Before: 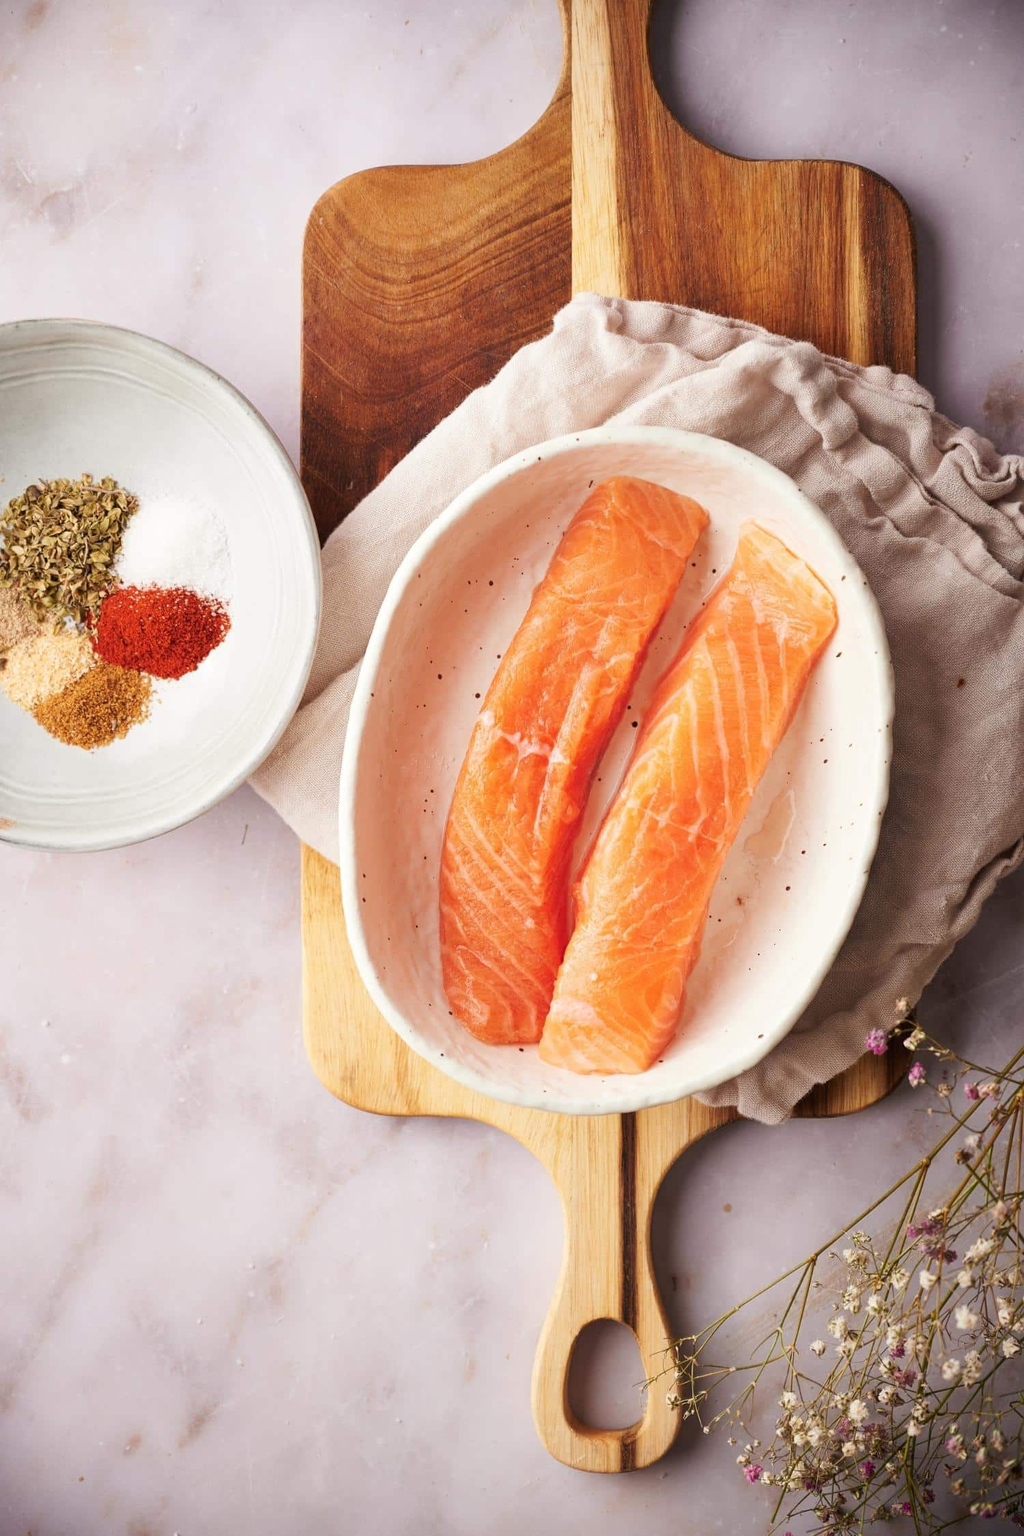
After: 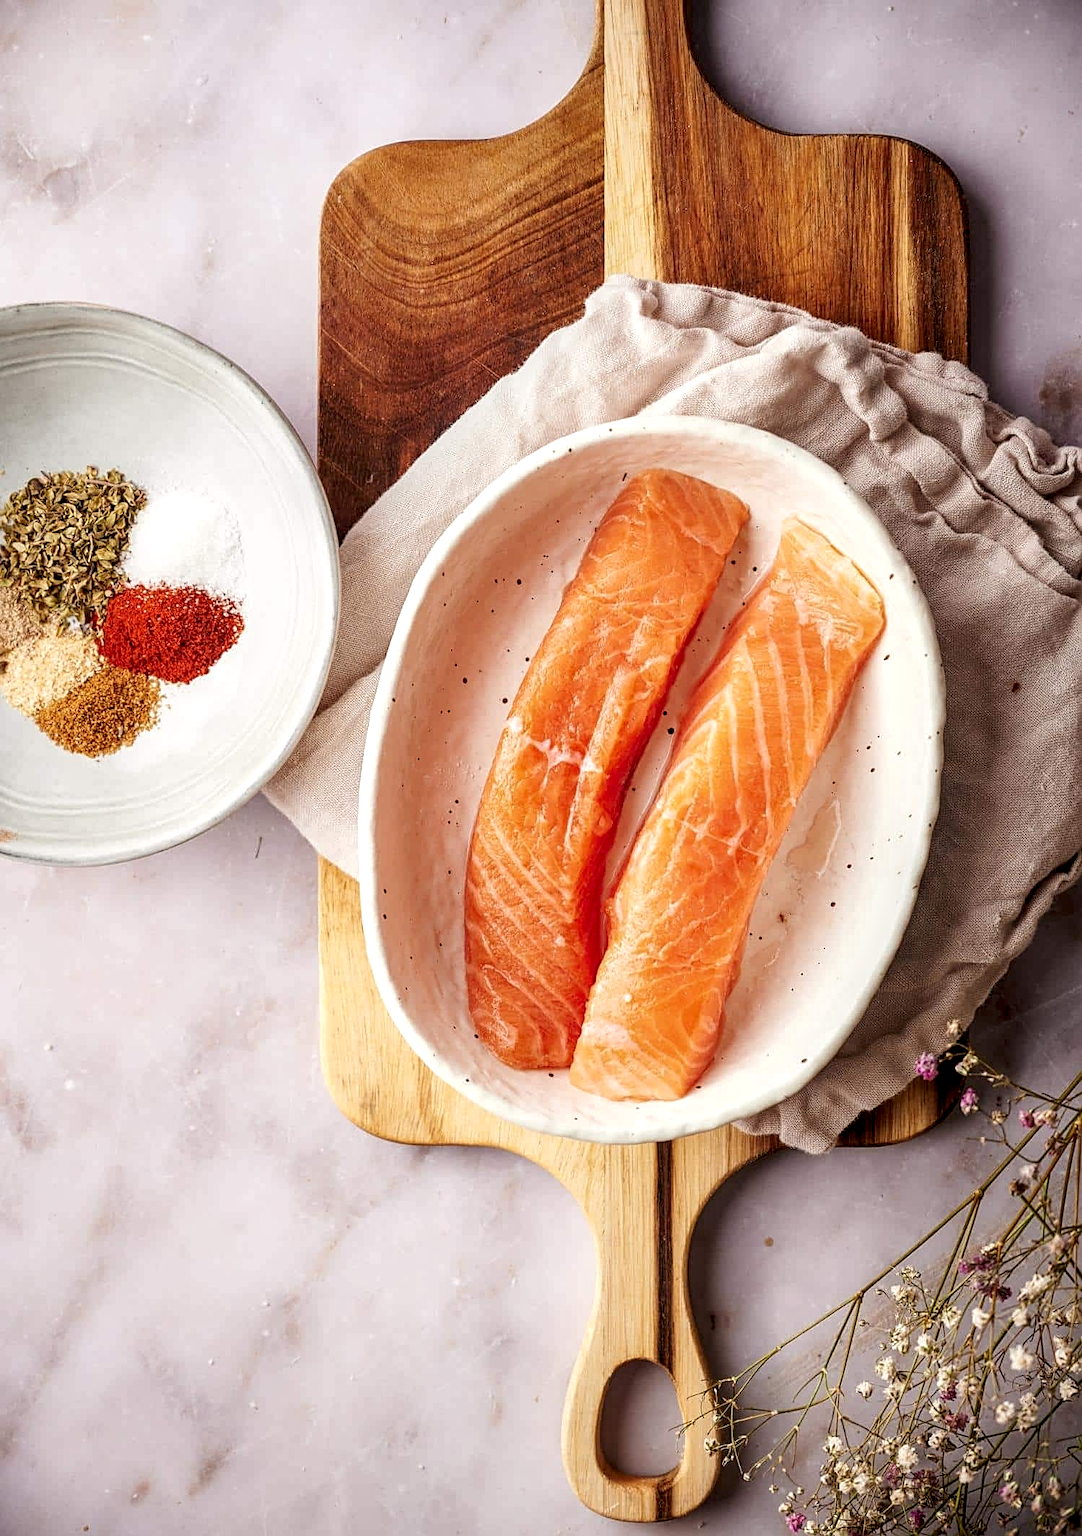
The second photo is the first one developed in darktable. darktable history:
exposure: black level correction 0.005, exposure 0.015 EV, compensate exposure bias true, compensate highlight preservation false
sharpen: on, module defaults
crop and rotate: top 2.151%, bottom 3.224%
local contrast: highlights 20%, detail 150%
